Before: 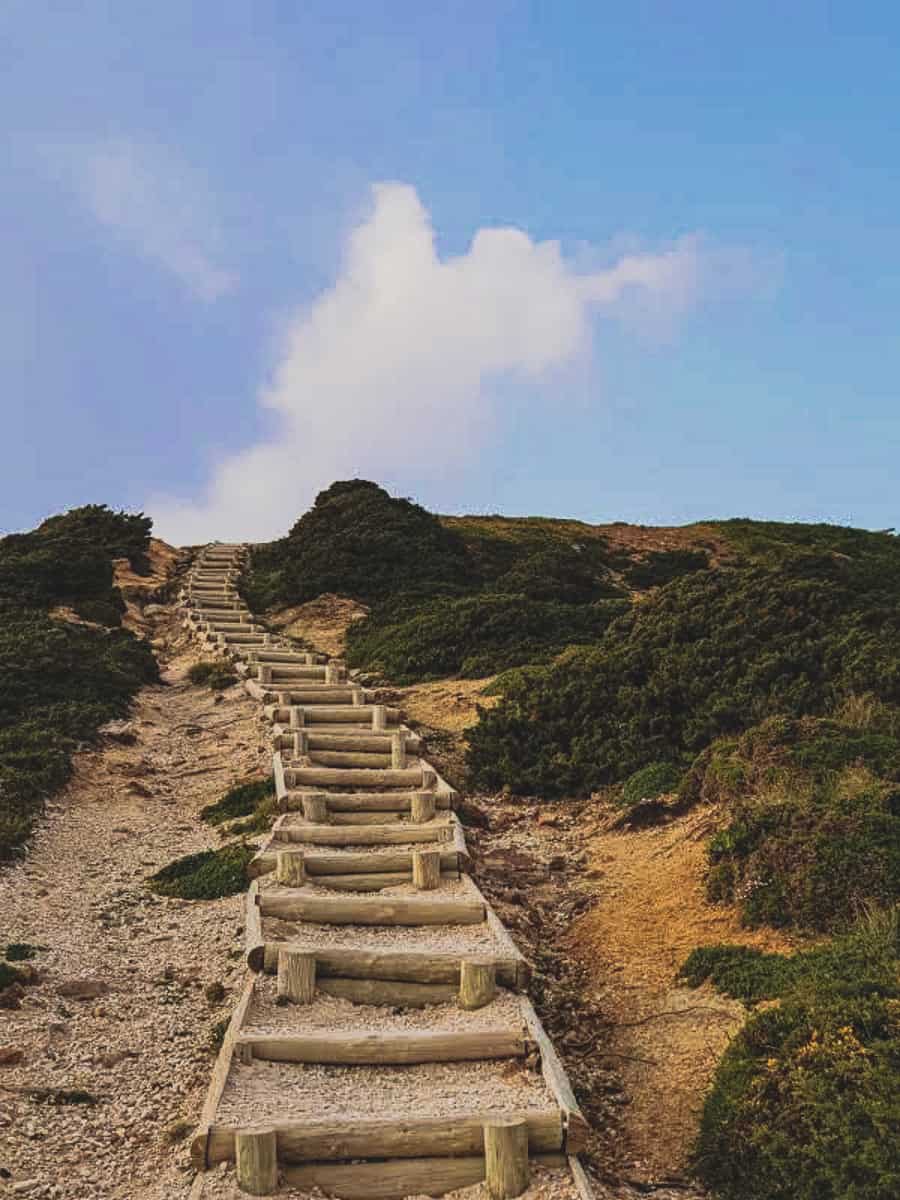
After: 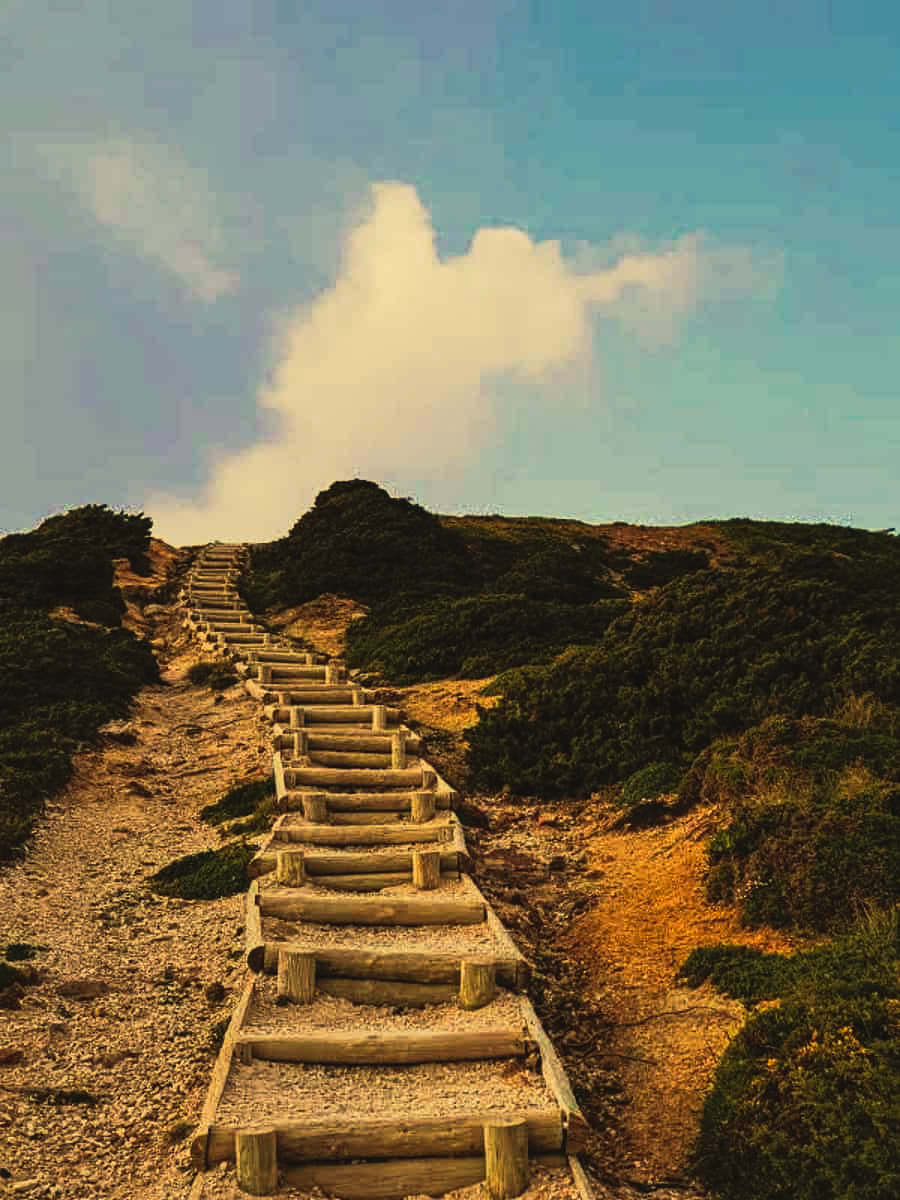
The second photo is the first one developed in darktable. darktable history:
tone curve: curves: ch0 [(0, 0) (0.003, 0.004) (0.011, 0.009) (0.025, 0.017) (0.044, 0.029) (0.069, 0.04) (0.1, 0.051) (0.136, 0.07) (0.177, 0.095) (0.224, 0.131) (0.277, 0.179) (0.335, 0.237) (0.399, 0.302) (0.468, 0.386) (0.543, 0.471) (0.623, 0.576) (0.709, 0.699) (0.801, 0.817) (0.898, 0.917) (1, 1)], preserve colors none
white balance: red 1.08, blue 0.791
